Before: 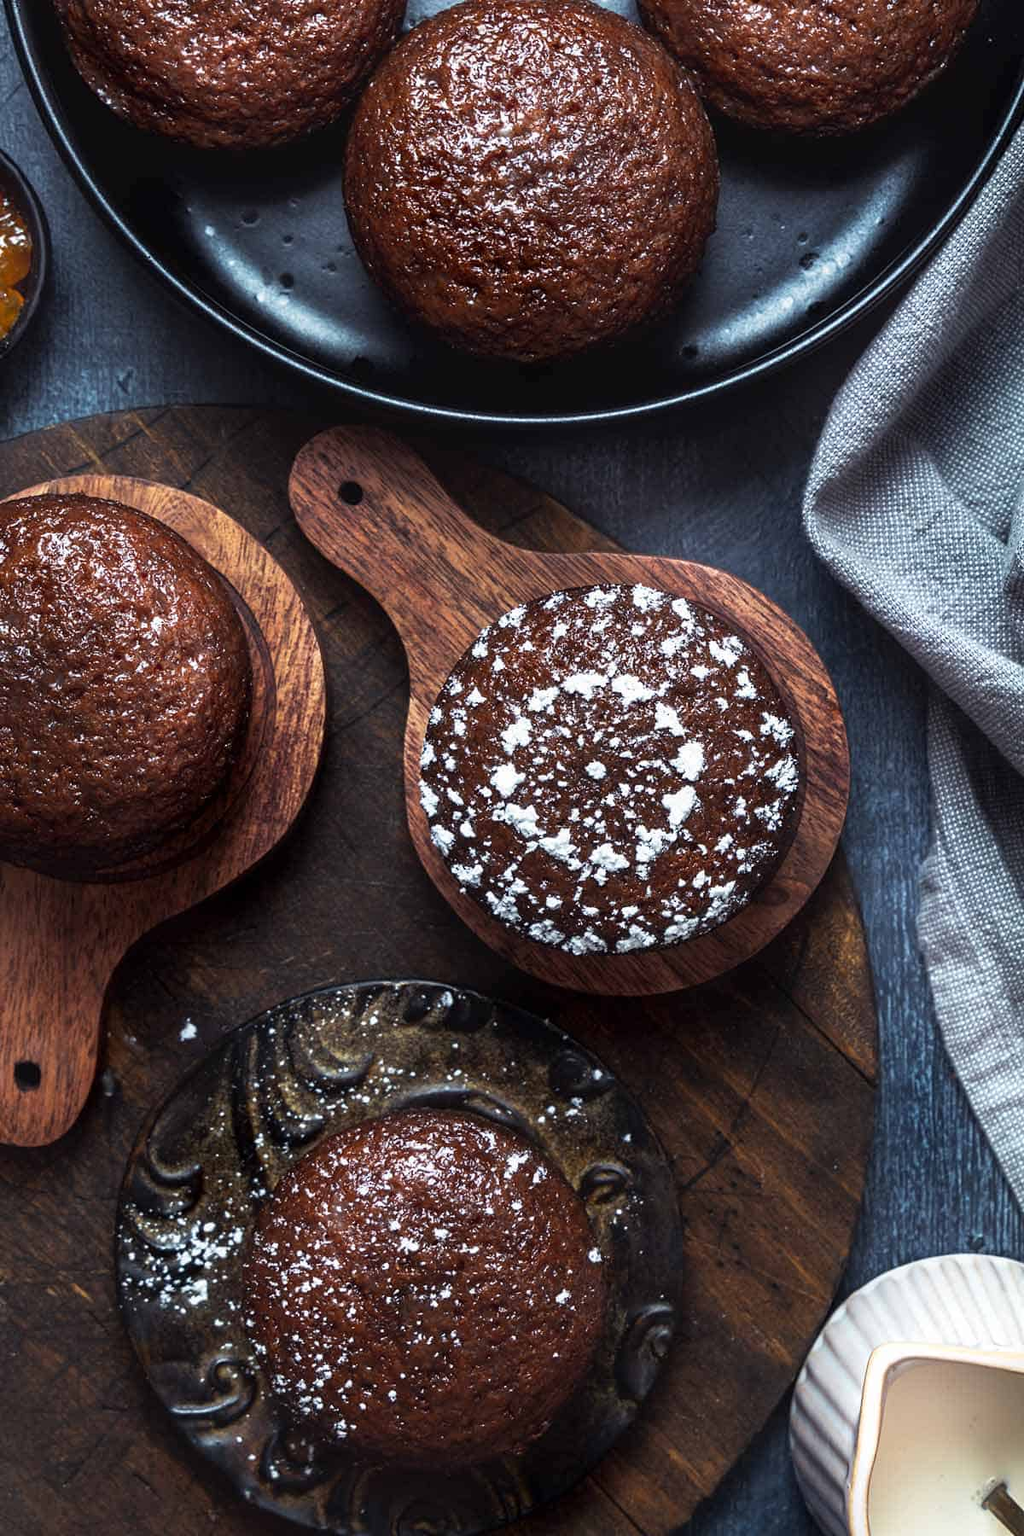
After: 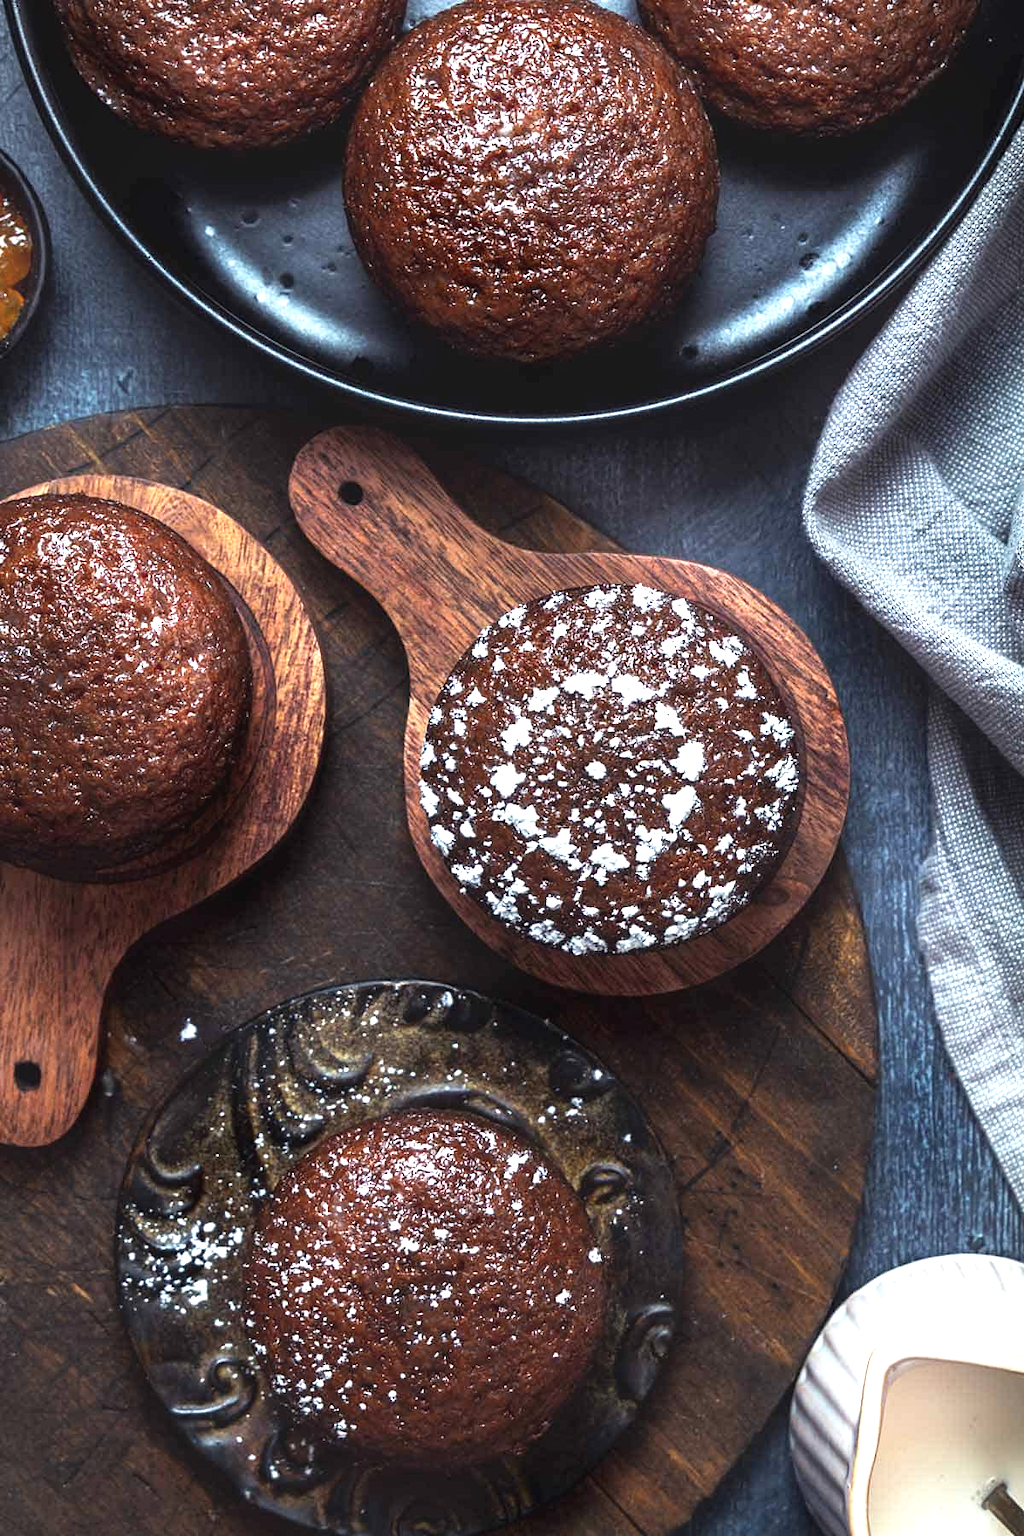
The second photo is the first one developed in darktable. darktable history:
vignetting: fall-off start 99.83%, fall-off radius 65.19%, brightness -0.414, saturation -0.303, automatic ratio true
exposure: black level correction -0.002, exposure 0.708 EV, compensate exposure bias true, compensate highlight preservation false
